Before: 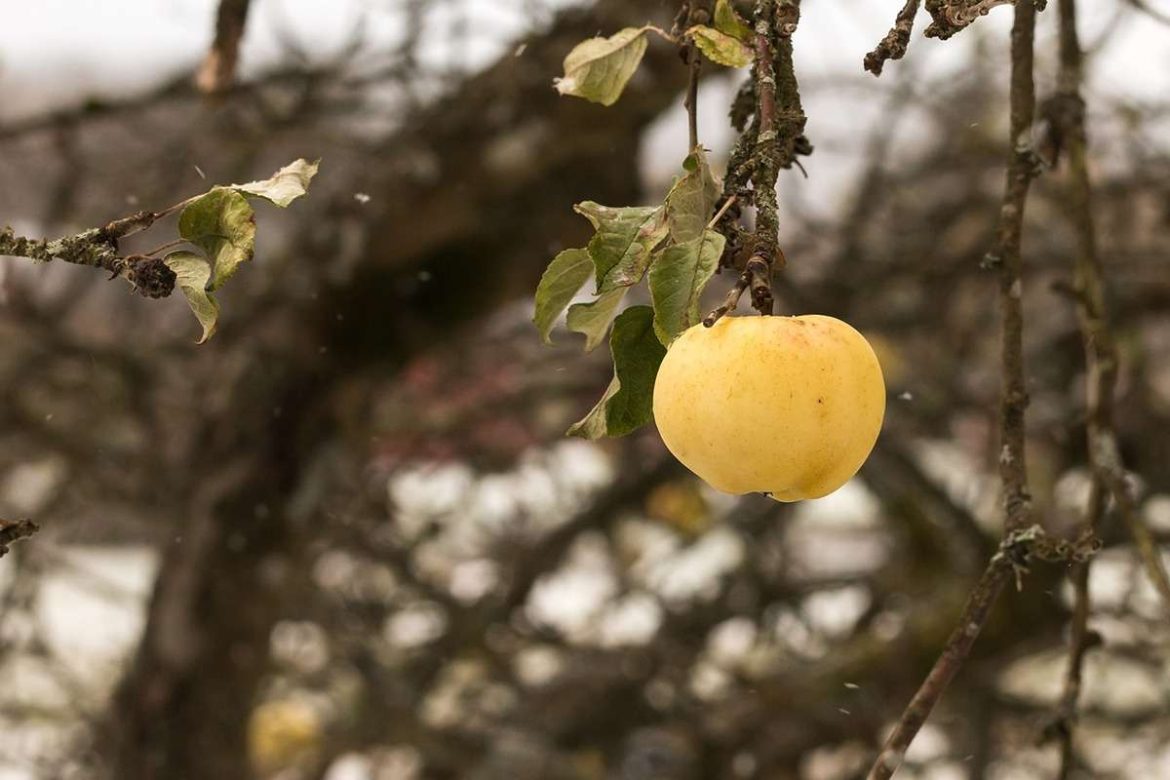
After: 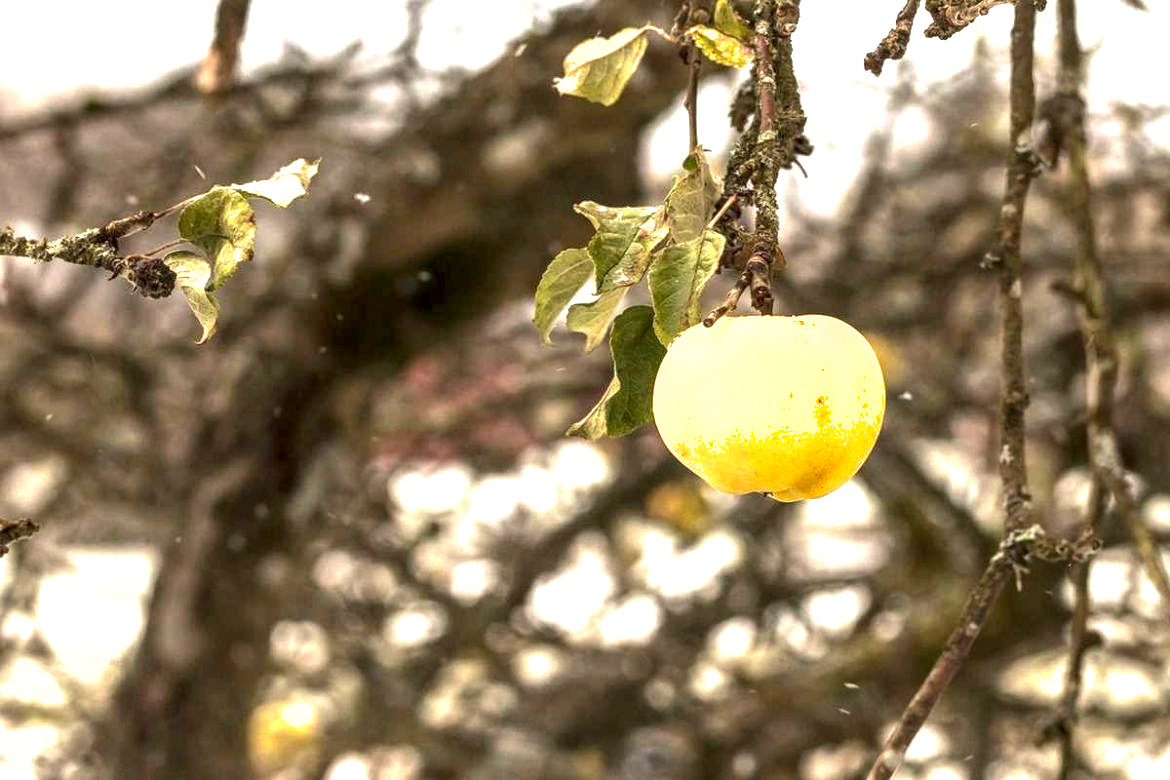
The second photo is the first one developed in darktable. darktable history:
shadows and highlights: on, module defaults
local contrast: highlights 25%, detail 150%
exposure: black level correction 0, exposure 1.2 EV, compensate exposure bias true, compensate highlight preservation false
tone equalizer: -8 EV -0.55 EV
tone curve: curves: ch0 [(0, 0) (0.003, 0.01) (0.011, 0.015) (0.025, 0.023) (0.044, 0.037) (0.069, 0.055) (0.1, 0.08) (0.136, 0.114) (0.177, 0.155) (0.224, 0.201) (0.277, 0.254) (0.335, 0.319) (0.399, 0.387) (0.468, 0.459) (0.543, 0.544) (0.623, 0.634) (0.709, 0.731) (0.801, 0.827) (0.898, 0.921) (1, 1)], color space Lab, independent channels, preserve colors none
